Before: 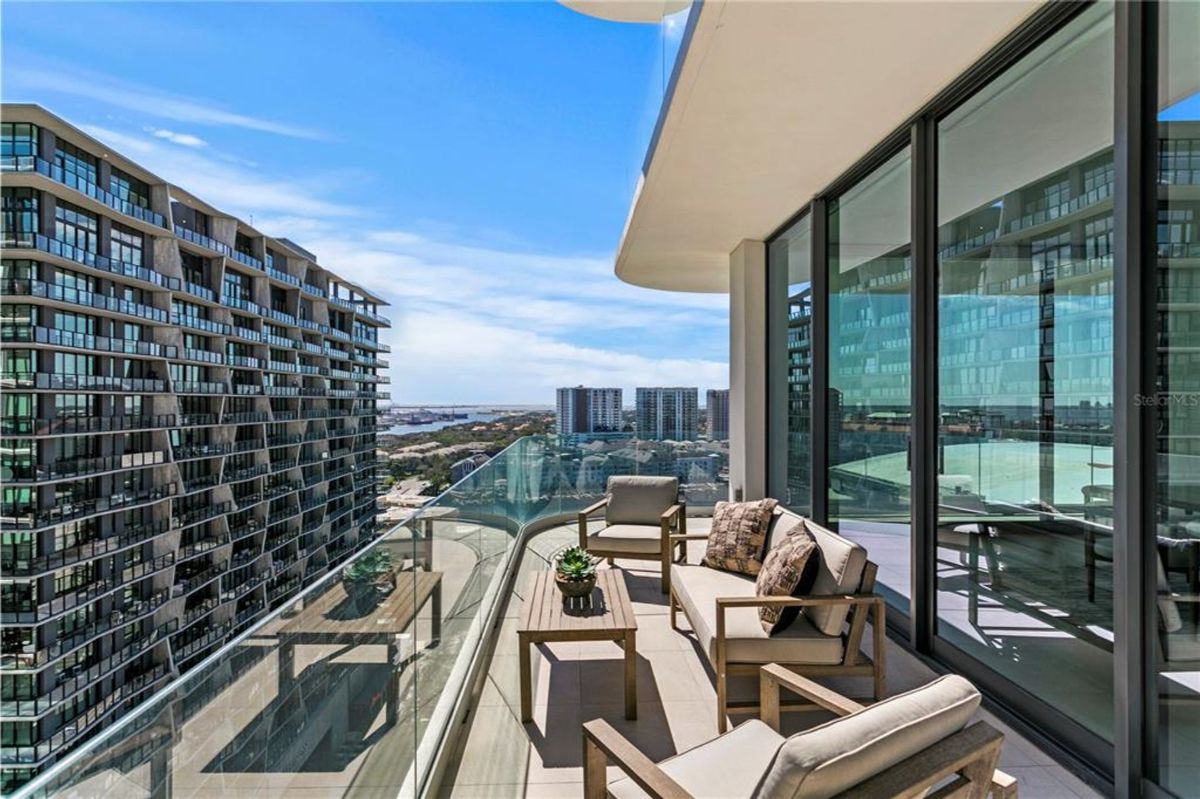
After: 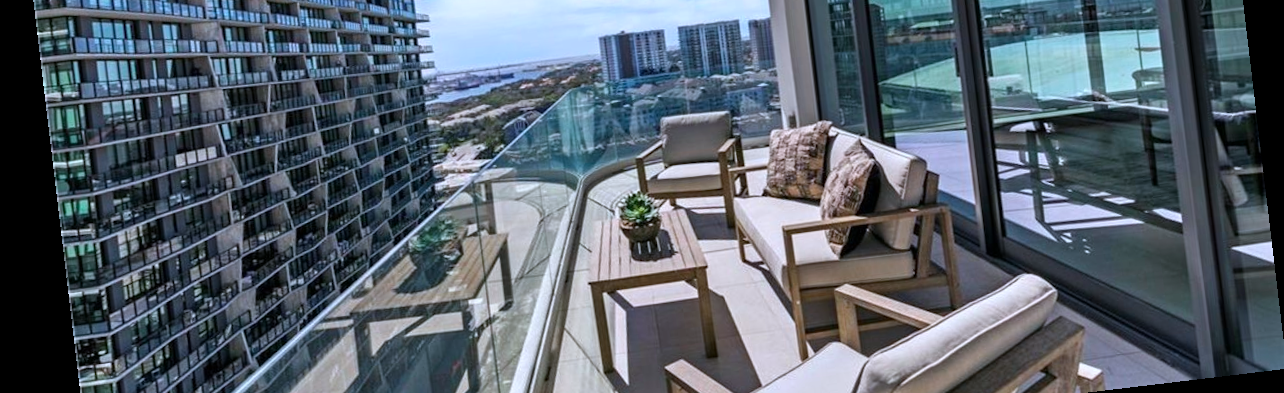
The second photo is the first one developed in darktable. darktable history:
crop: top 45.551%, bottom 12.262%
color calibration: illuminant as shot in camera, x 0.37, y 0.382, temperature 4313.32 K
rotate and perspective: rotation -6.83°, automatic cropping off
